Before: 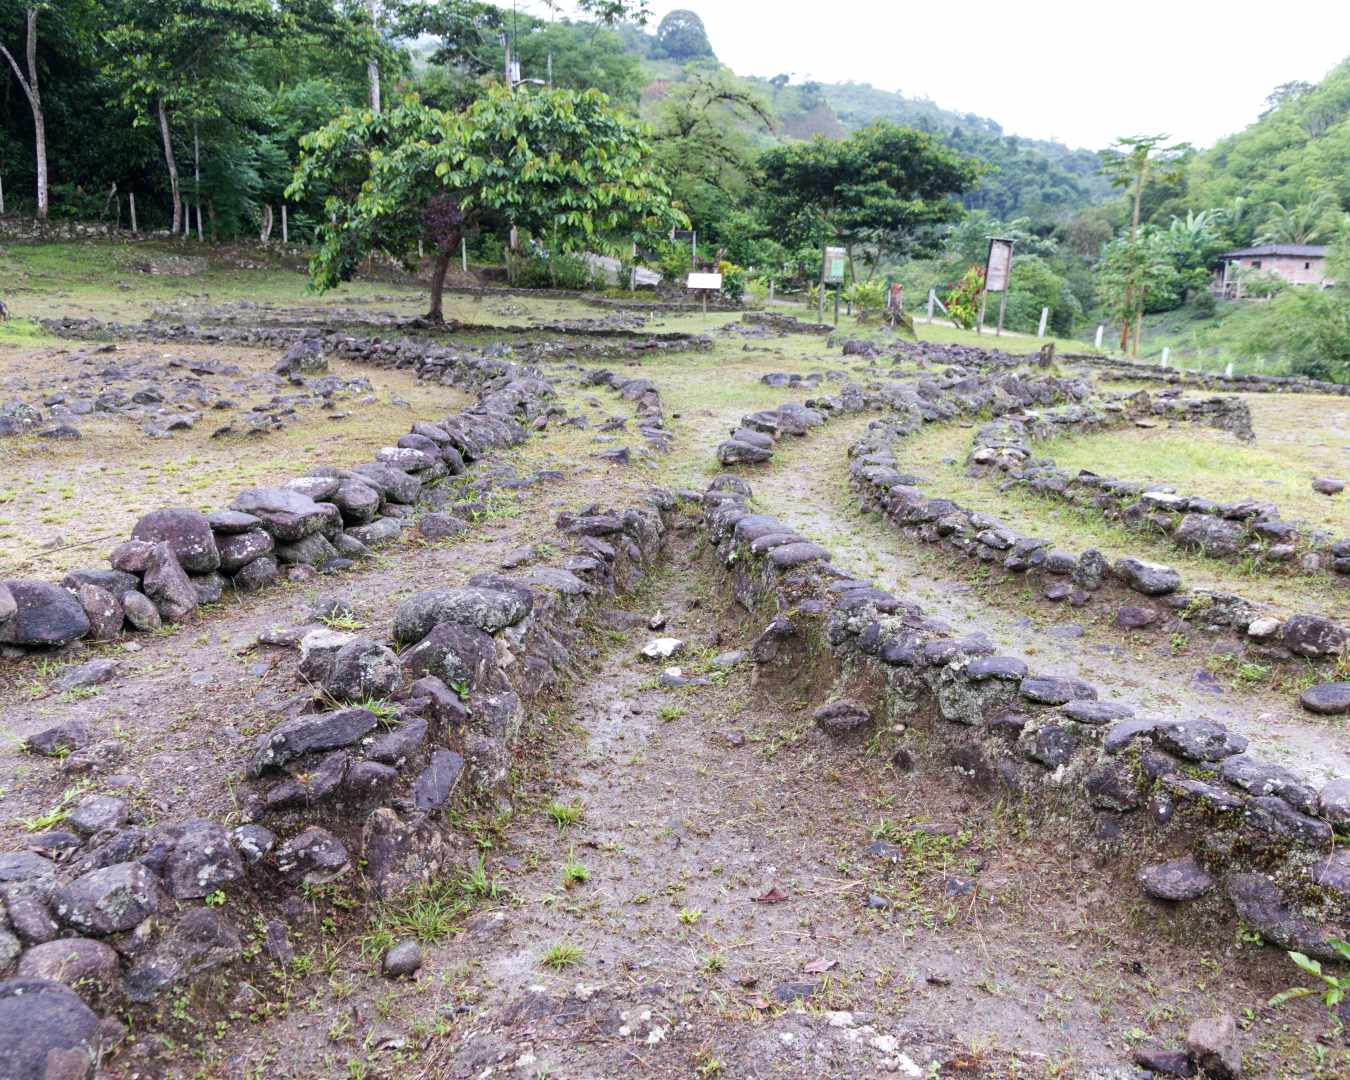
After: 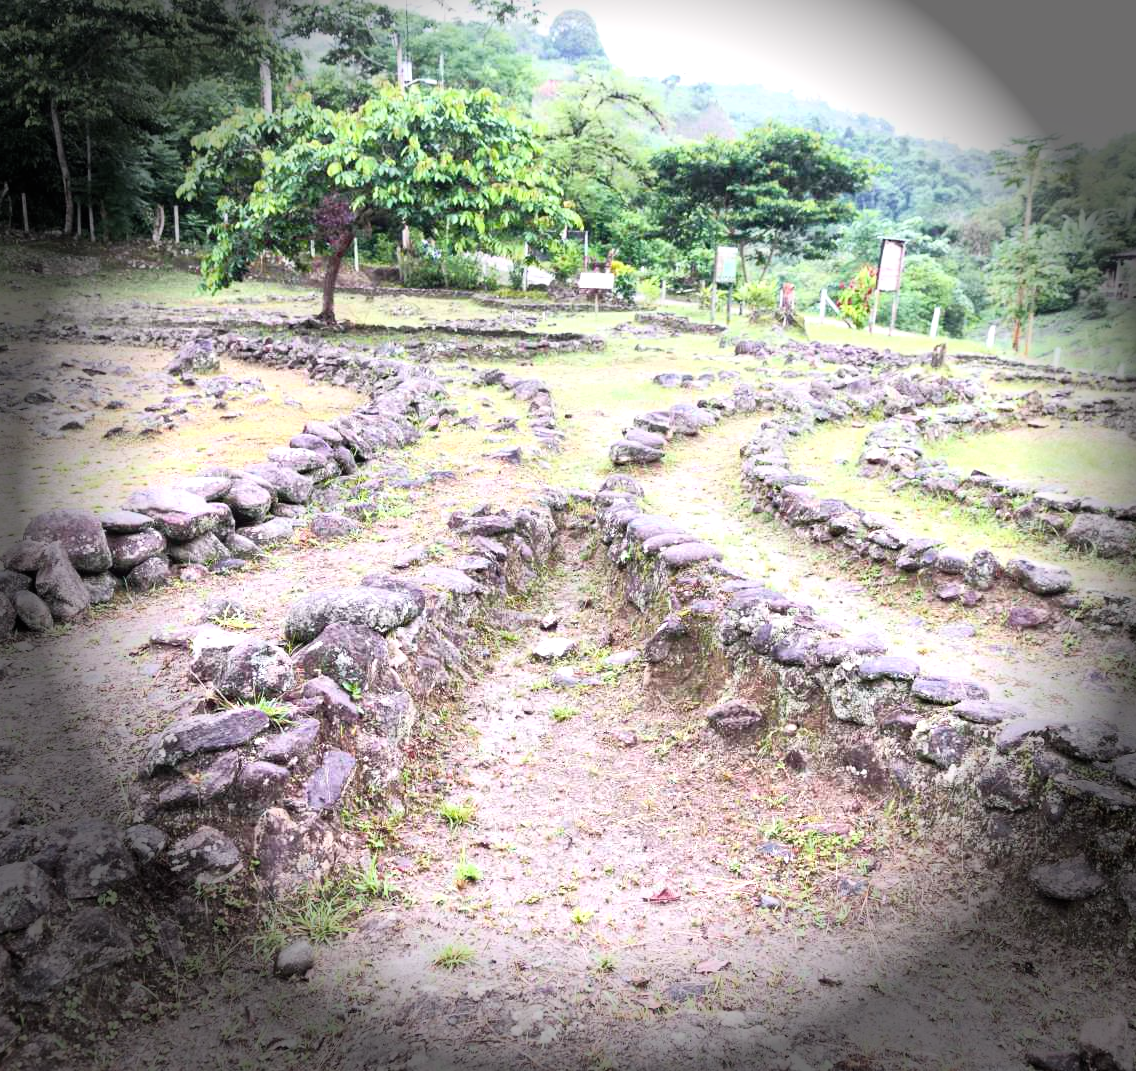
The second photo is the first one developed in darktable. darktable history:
tone curve: curves: ch0 [(0.003, 0.029) (0.188, 0.252) (0.46, 0.56) (0.608, 0.748) (0.871, 0.955) (1, 1)]; ch1 [(0, 0) (0.35, 0.356) (0.45, 0.453) (0.508, 0.515) (0.618, 0.634) (1, 1)]; ch2 [(0, 0) (0.456, 0.469) (0.5, 0.5) (0.634, 0.625) (1, 1)], color space Lab, independent channels, preserve colors none
exposure: exposure 0.566 EV, compensate highlight preservation false
tone equalizer: on, module defaults
crop: left 8.026%, right 7.374%
vignetting: fall-off start 76.42%, fall-off radius 27.36%, brightness -0.872, center (0.037, -0.09), width/height ratio 0.971
color balance rgb: linear chroma grading › shadows 19.44%, linear chroma grading › highlights 3.42%, linear chroma grading › mid-tones 10.16%
local contrast: mode bilateral grid, contrast 20, coarseness 50, detail 120%, midtone range 0.2
